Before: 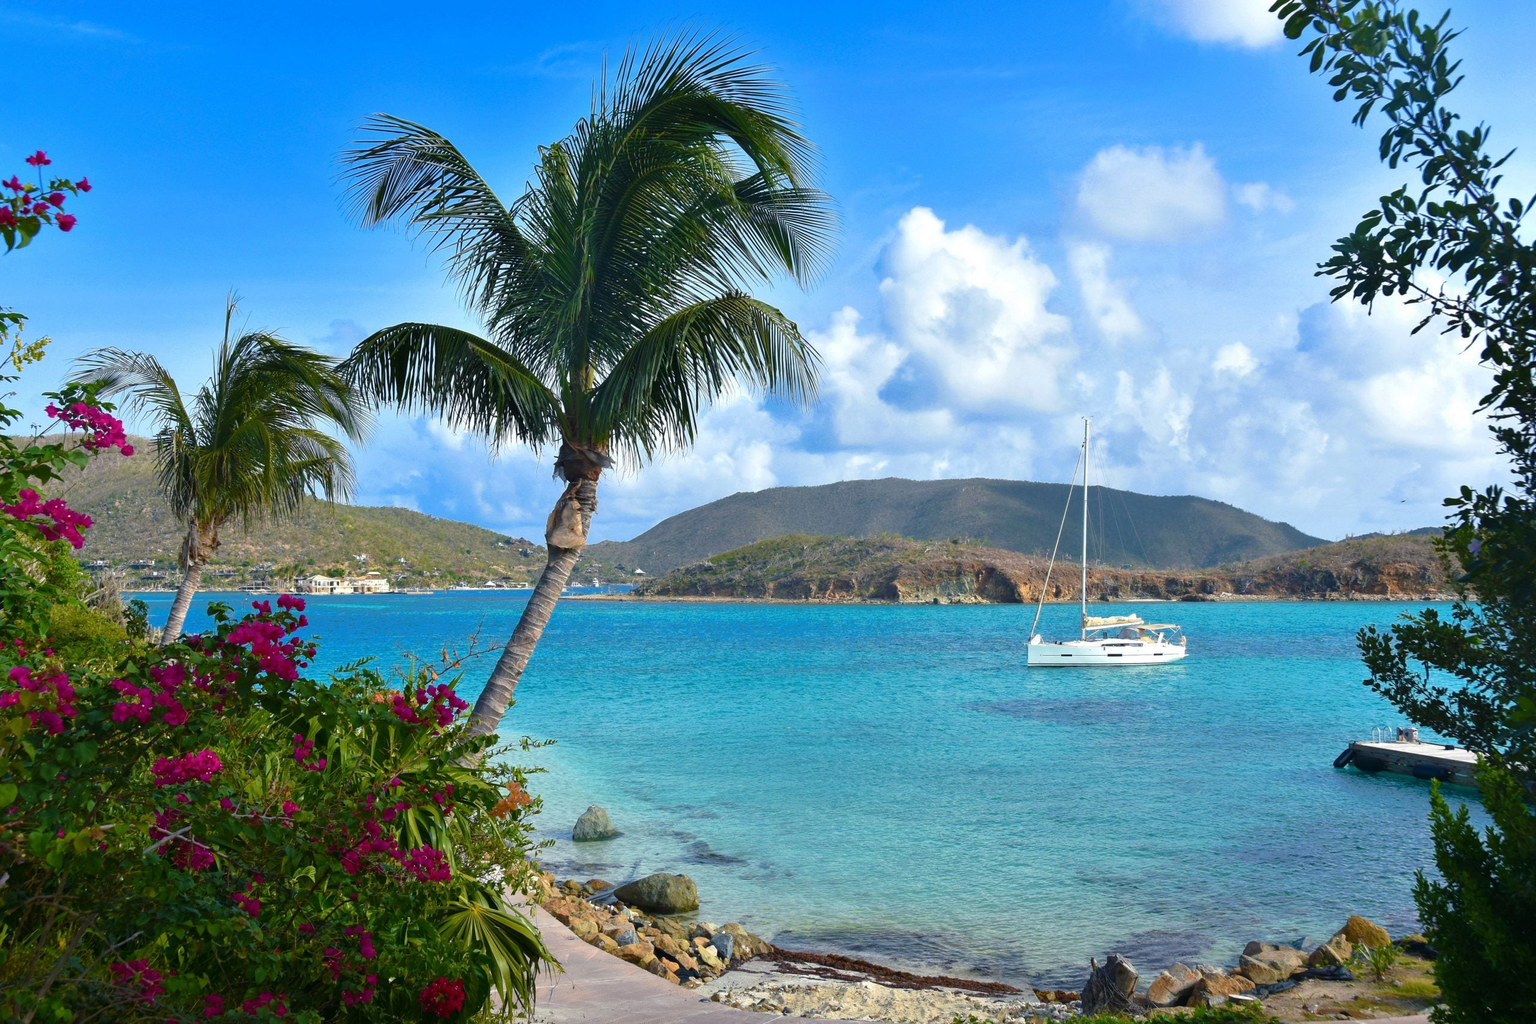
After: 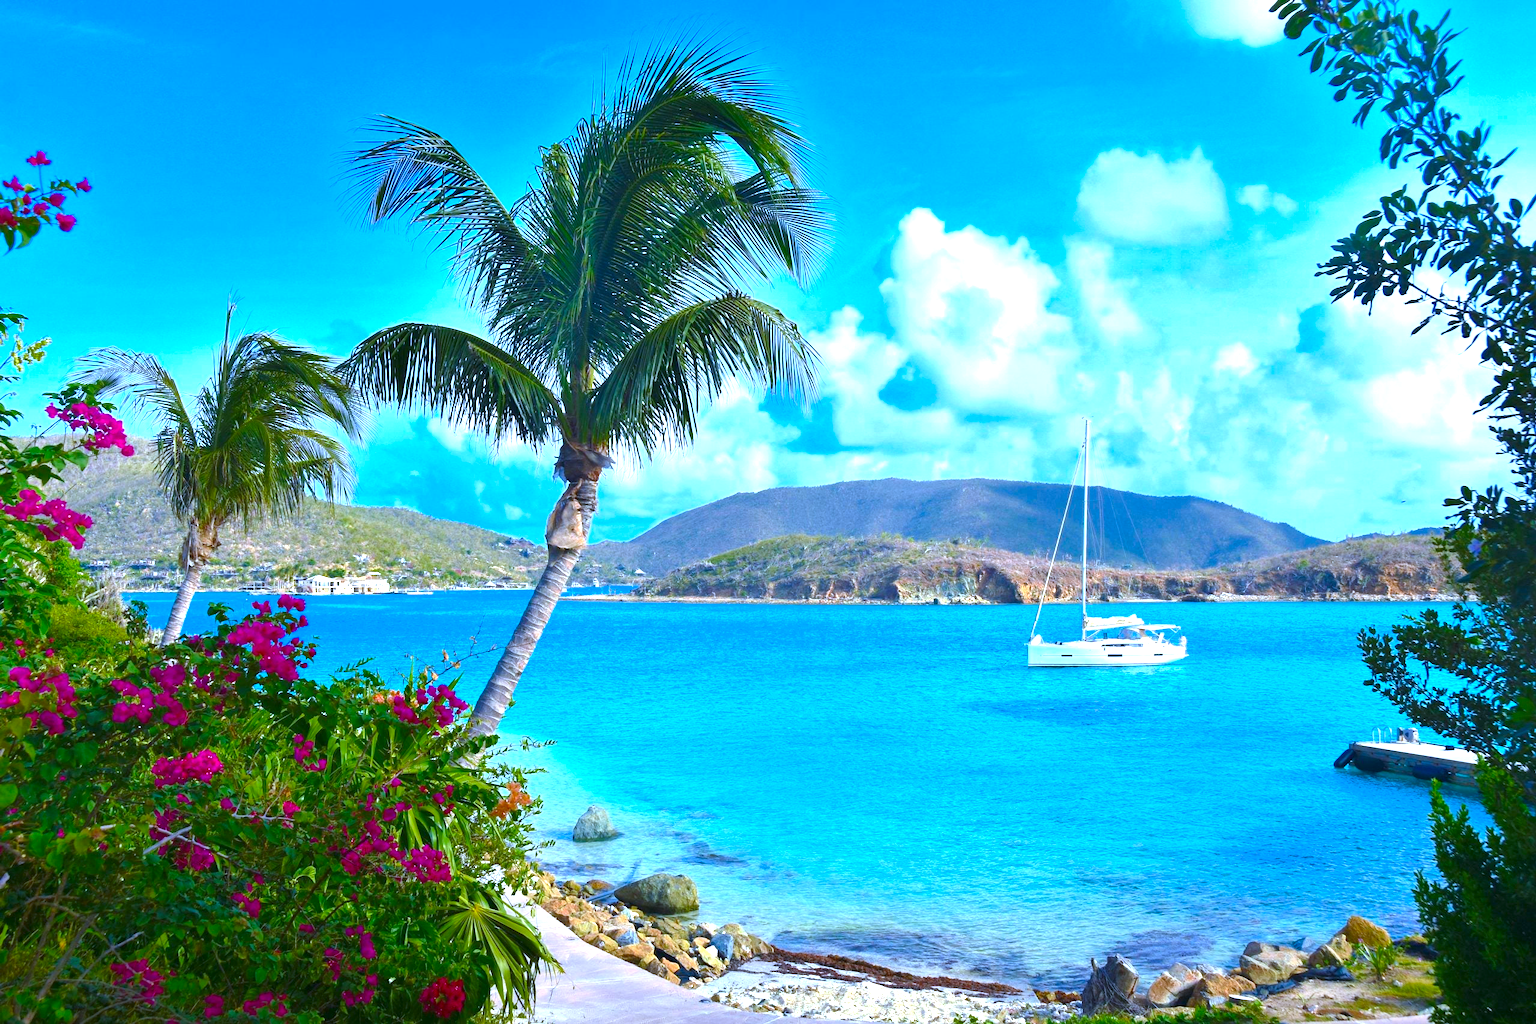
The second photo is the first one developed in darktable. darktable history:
exposure: black level correction 0, exposure 1.2 EV, compensate highlight preservation false
contrast brightness saturation: saturation -0.04
color calibration: illuminant as shot in camera, x 0.358, y 0.373, temperature 4628.91 K
color zones: curves: ch0 [(0, 0.425) (0.143, 0.422) (0.286, 0.42) (0.429, 0.419) (0.571, 0.419) (0.714, 0.42) (0.857, 0.422) (1, 0.425)]; ch1 [(0, 0.666) (0.143, 0.669) (0.286, 0.671) (0.429, 0.67) (0.571, 0.67) (0.714, 0.67) (0.857, 0.67) (1, 0.666)]
white balance: red 0.924, blue 1.095
